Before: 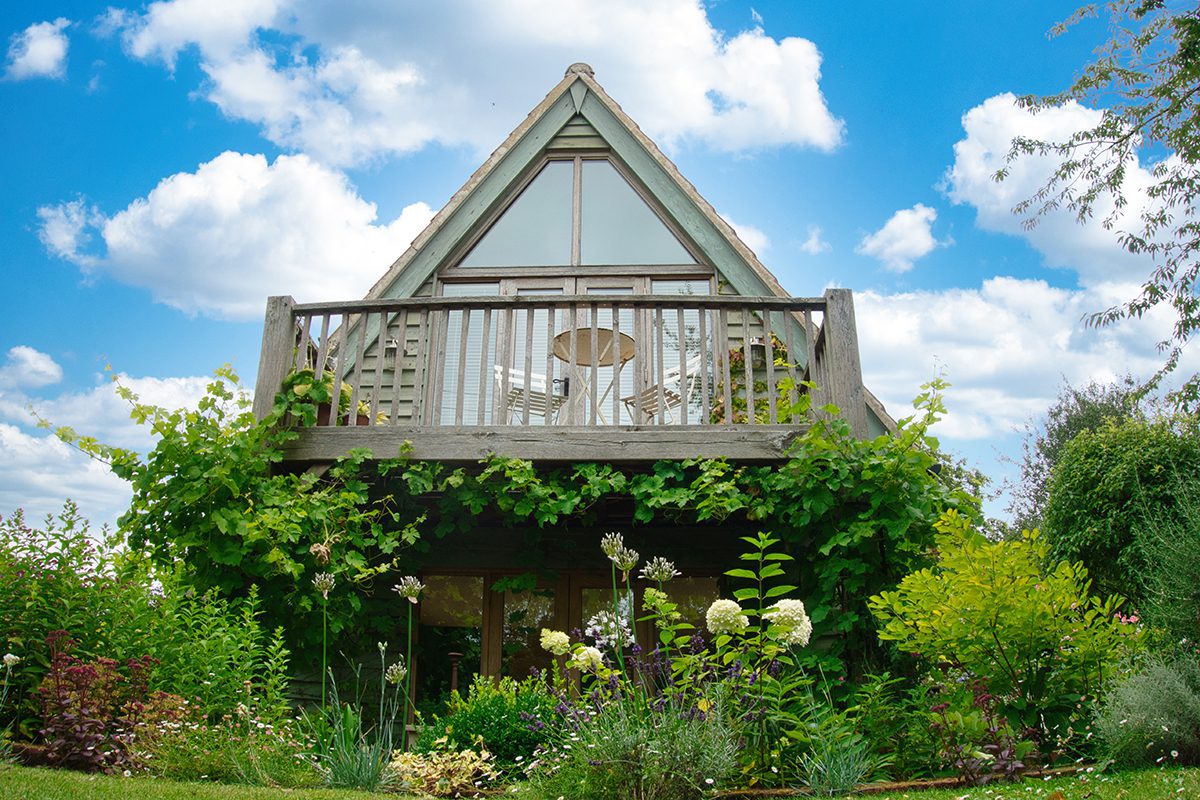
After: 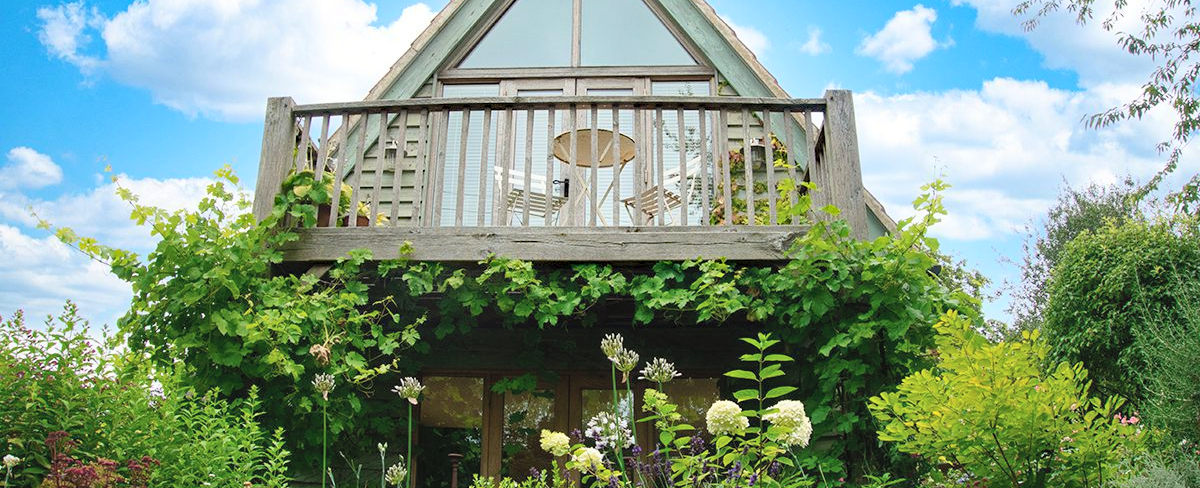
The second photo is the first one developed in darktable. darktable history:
haze removal: strength 0.277, distance 0.251, compatibility mode true, adaptive false
crop and rotate: top 24.922%, bottom 13.999%
contrast brightness saturation: contrast 0.142, brightness 0.215
